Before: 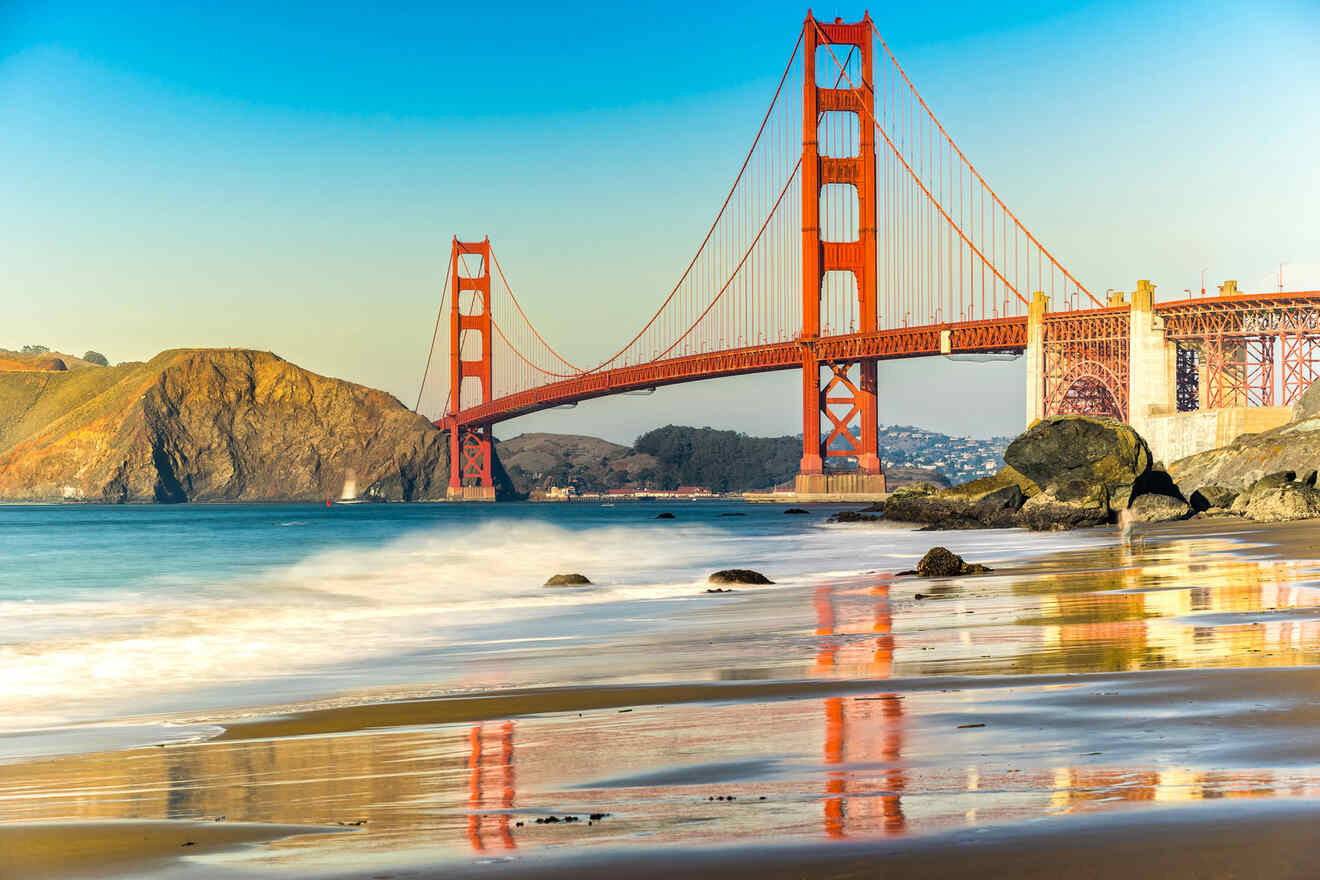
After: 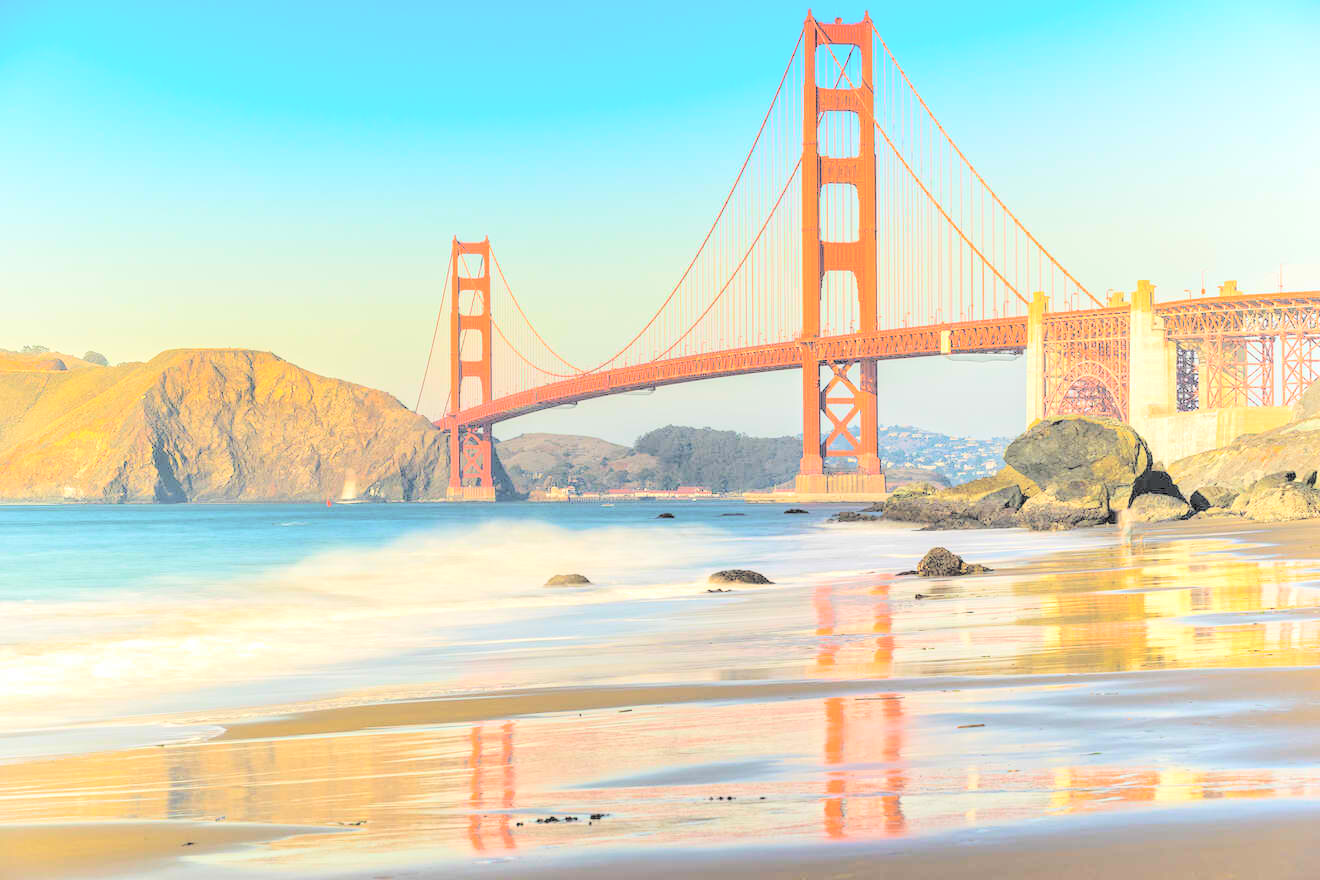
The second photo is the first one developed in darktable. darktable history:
contrast brightness saturation: brightness 0.989
